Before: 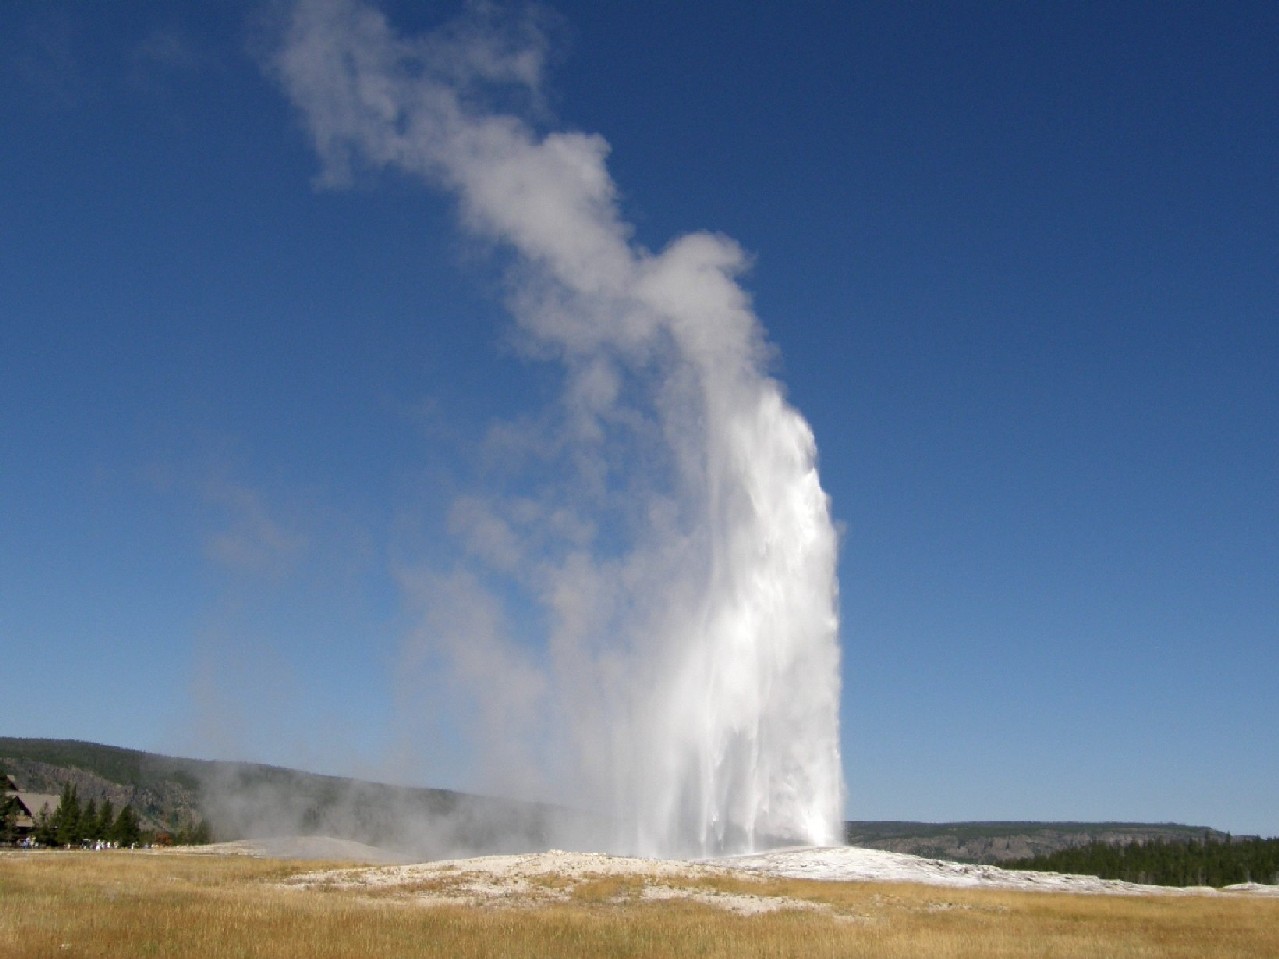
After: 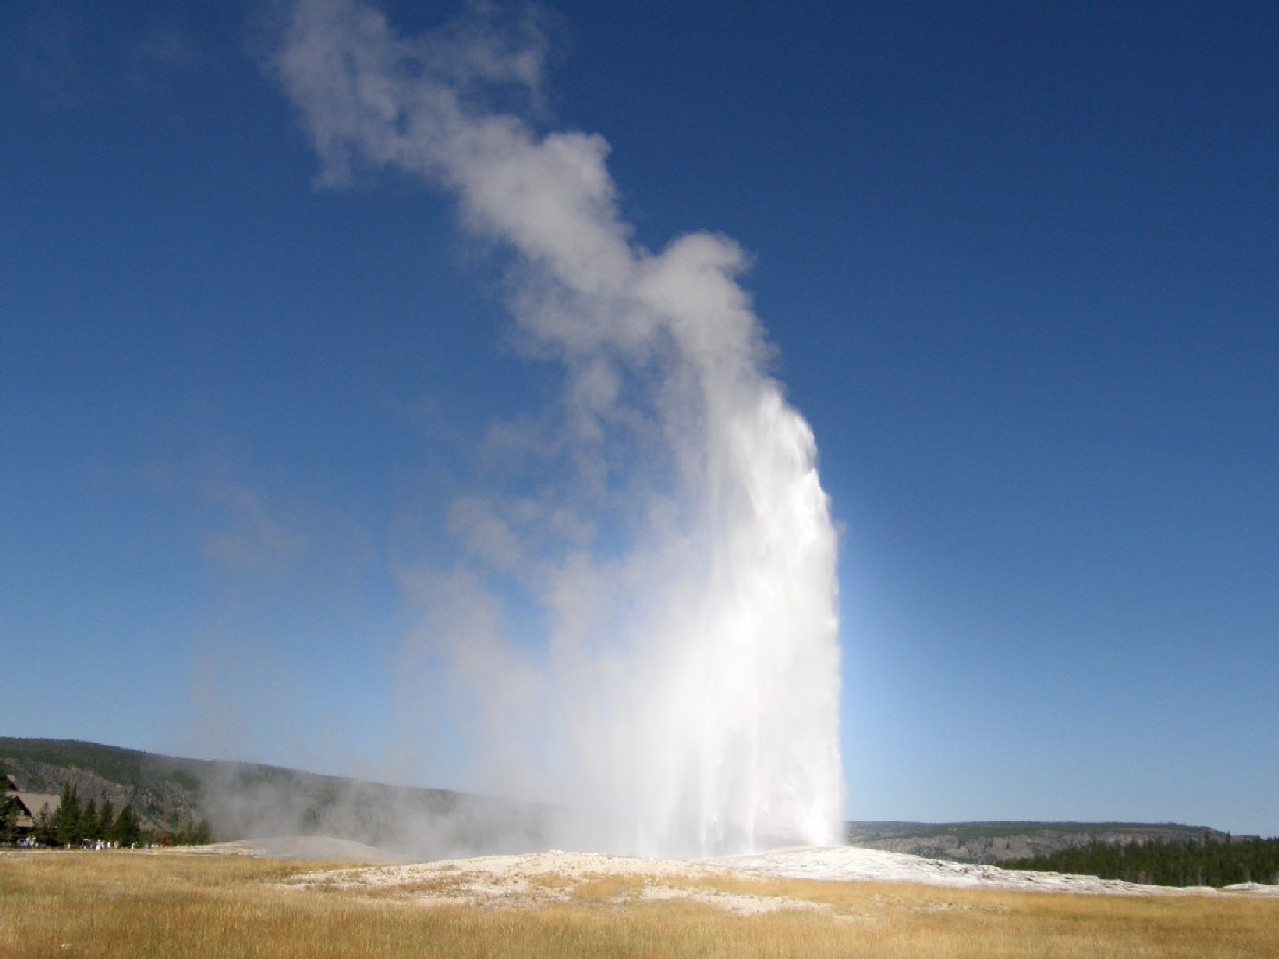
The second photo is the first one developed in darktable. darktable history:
shadows and highlights: shadows -22.04, highlights 99.66, soften with gaussian
